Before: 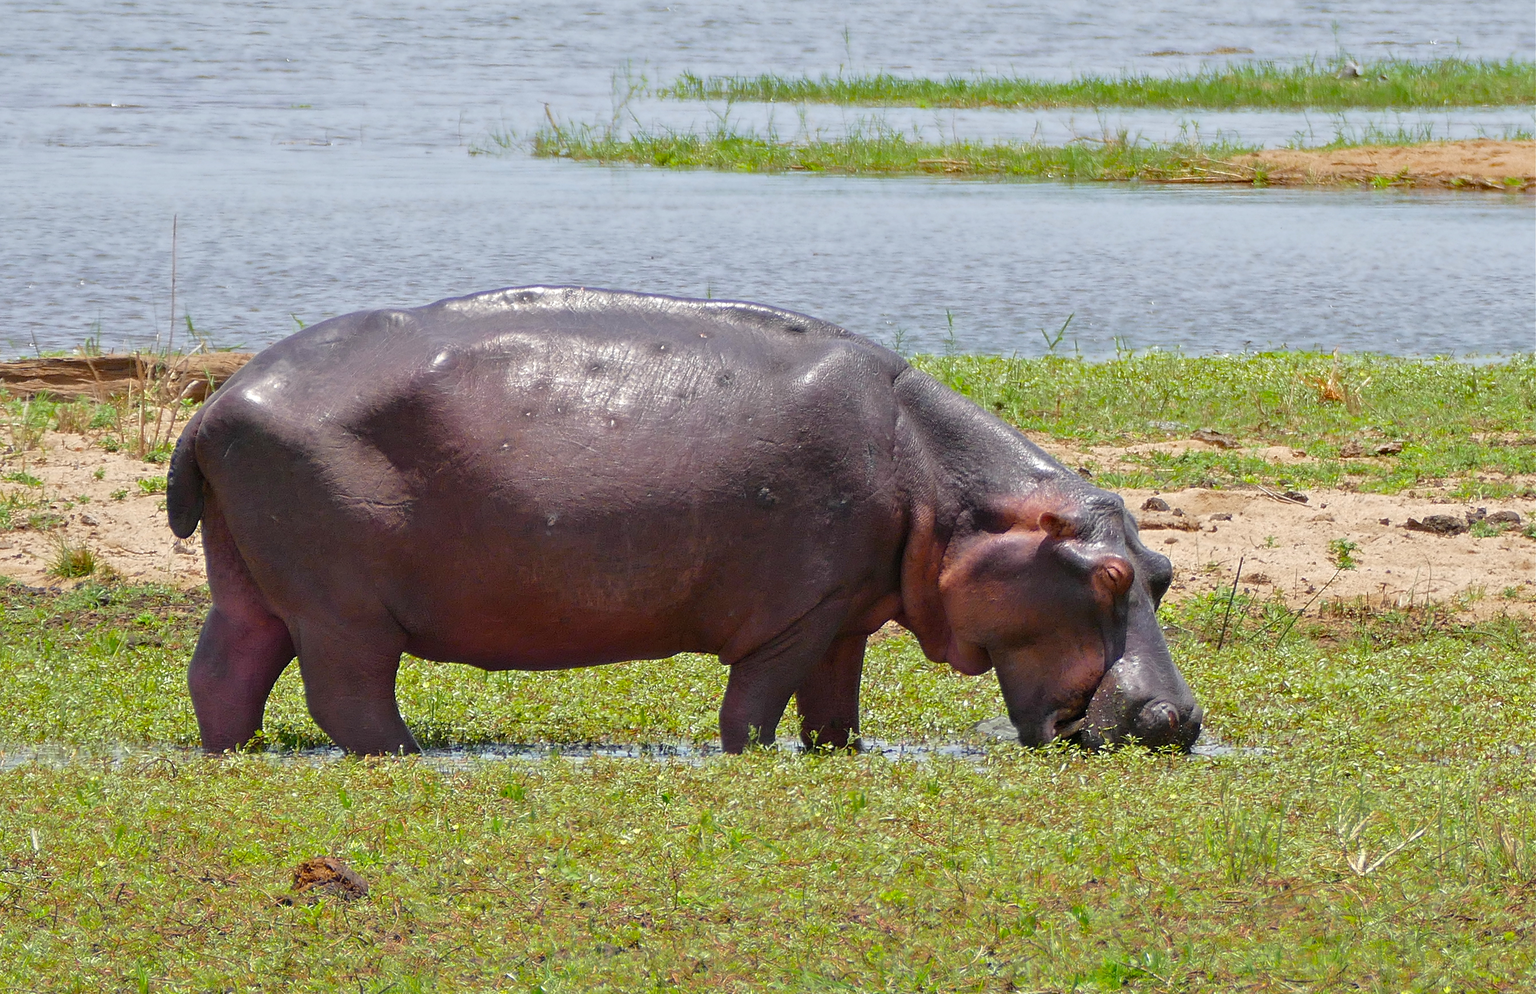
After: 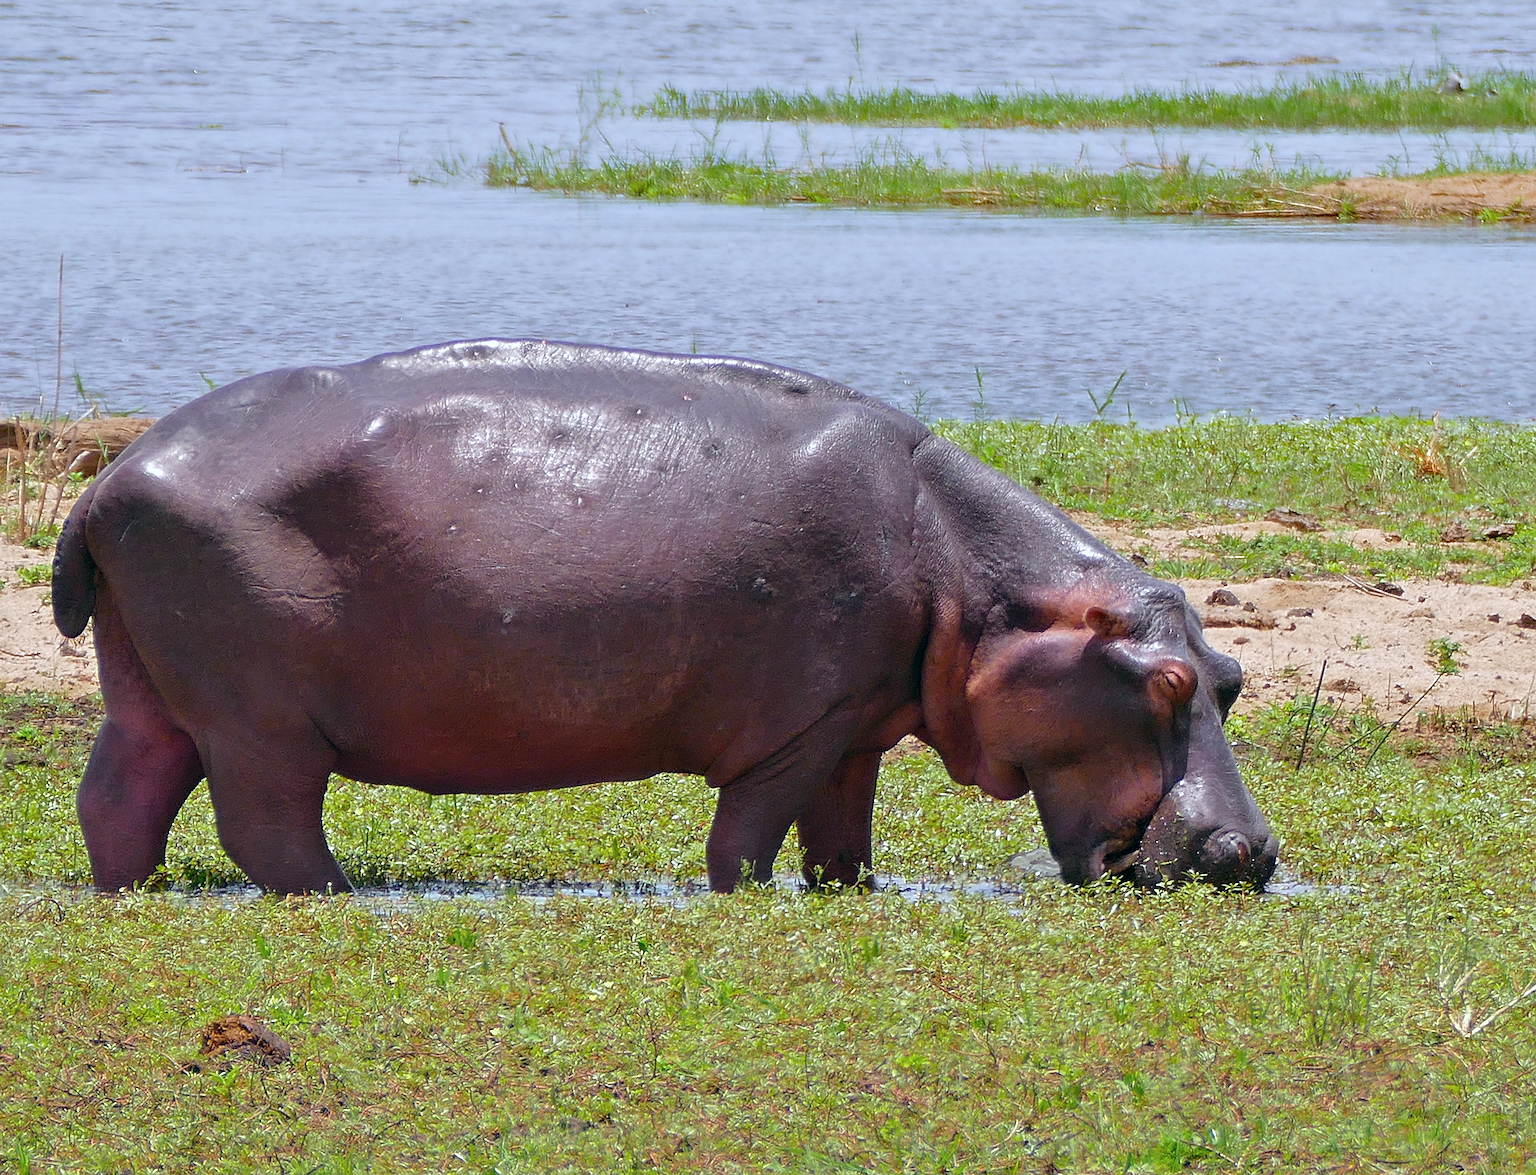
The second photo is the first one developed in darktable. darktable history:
sharpen: on, module defaults
crop: left 8.026%, right 7.374%
color balance: lift [0.998, 0.998, 1.001, 1.002], gamma [0.995, 1.025, 0.992, 0.975], gain [0.995, 1.02, 0.997, 0.98]
color calibration: x 0.37, y 0.382, temperature 4313.32 K
